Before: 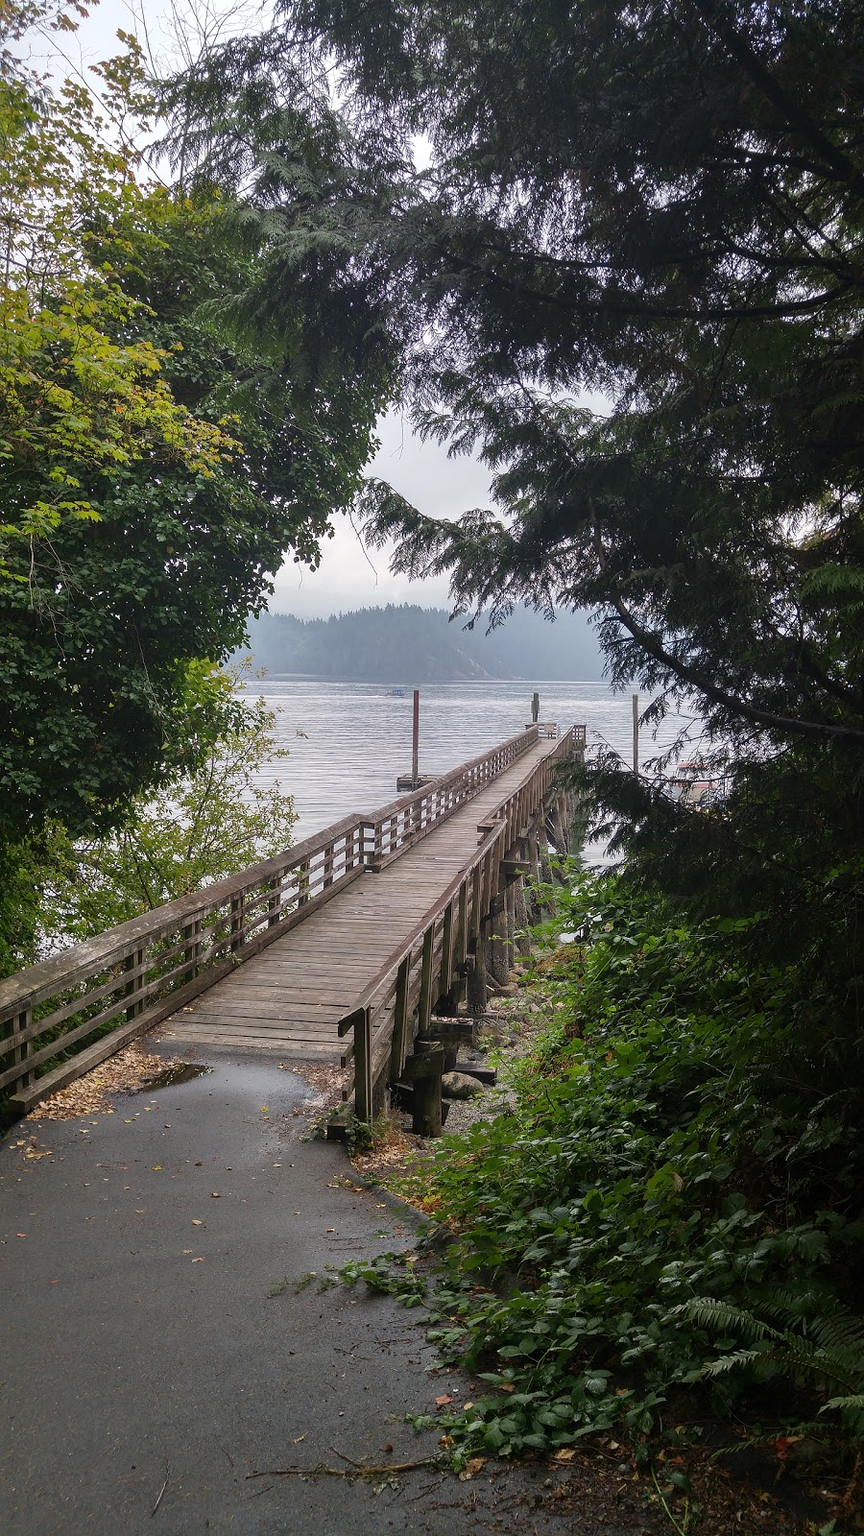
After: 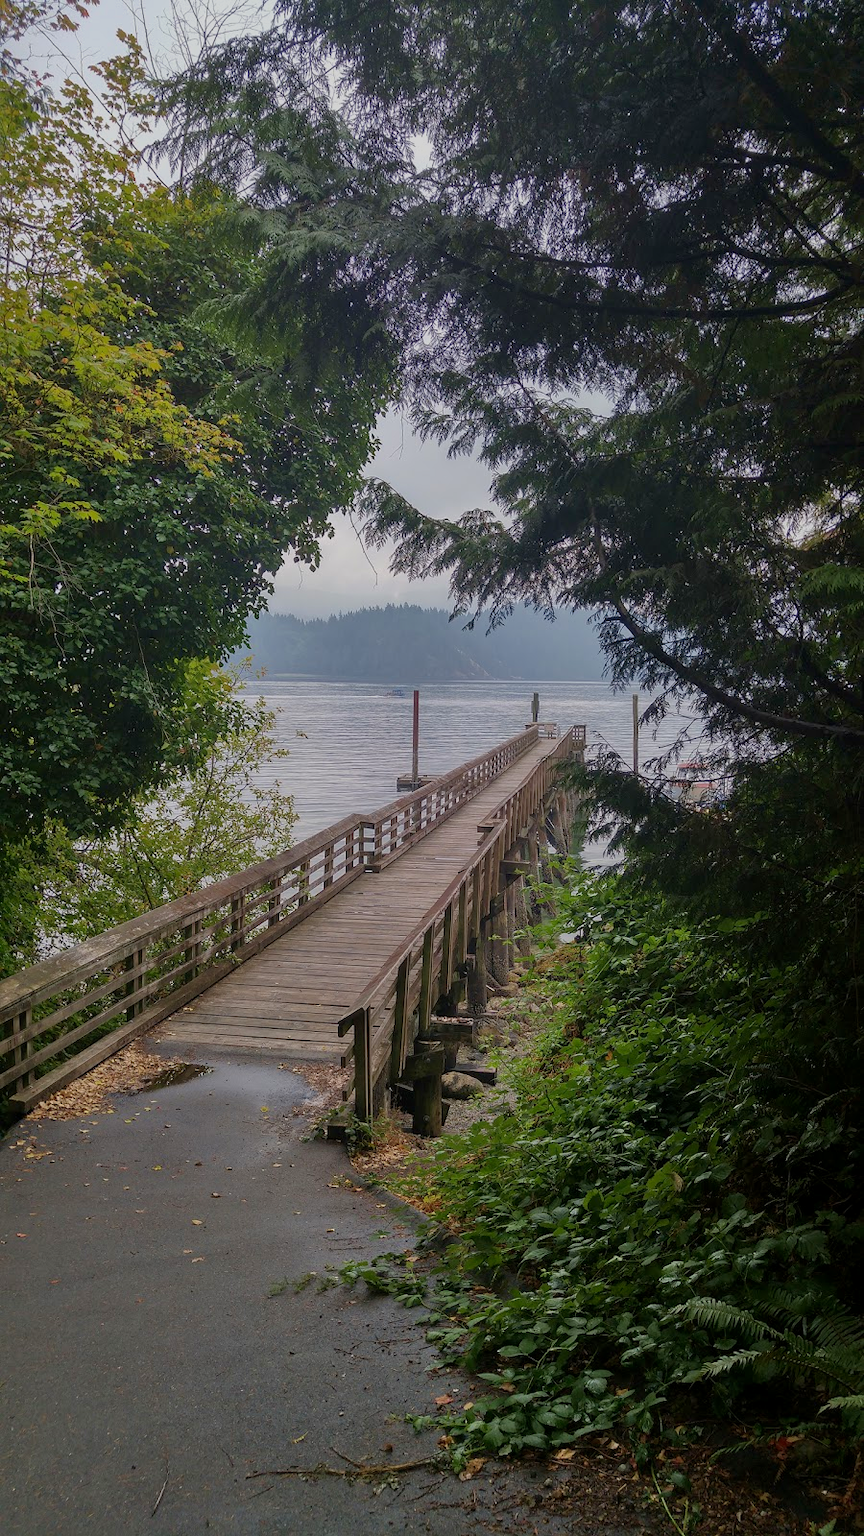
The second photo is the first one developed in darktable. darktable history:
exposure: black level correction 0.001, exposure -0.2 EV, compensate highlight preservation false
velvia: on, module defaults
tone equalizer: -8 EV 0.25 EV, -7 EV 0.417 EV, -6 EV 0.417 EV, -5 EV 0.25 EV, -3 EV -0.25 EV, -2 EV -0.417 EV, -1 EV -0.417 EV, +0 EV -0.25 EV, edges refinement/feathering 500, mask exposure compensation -1.57 EV, preserve details guided filter
